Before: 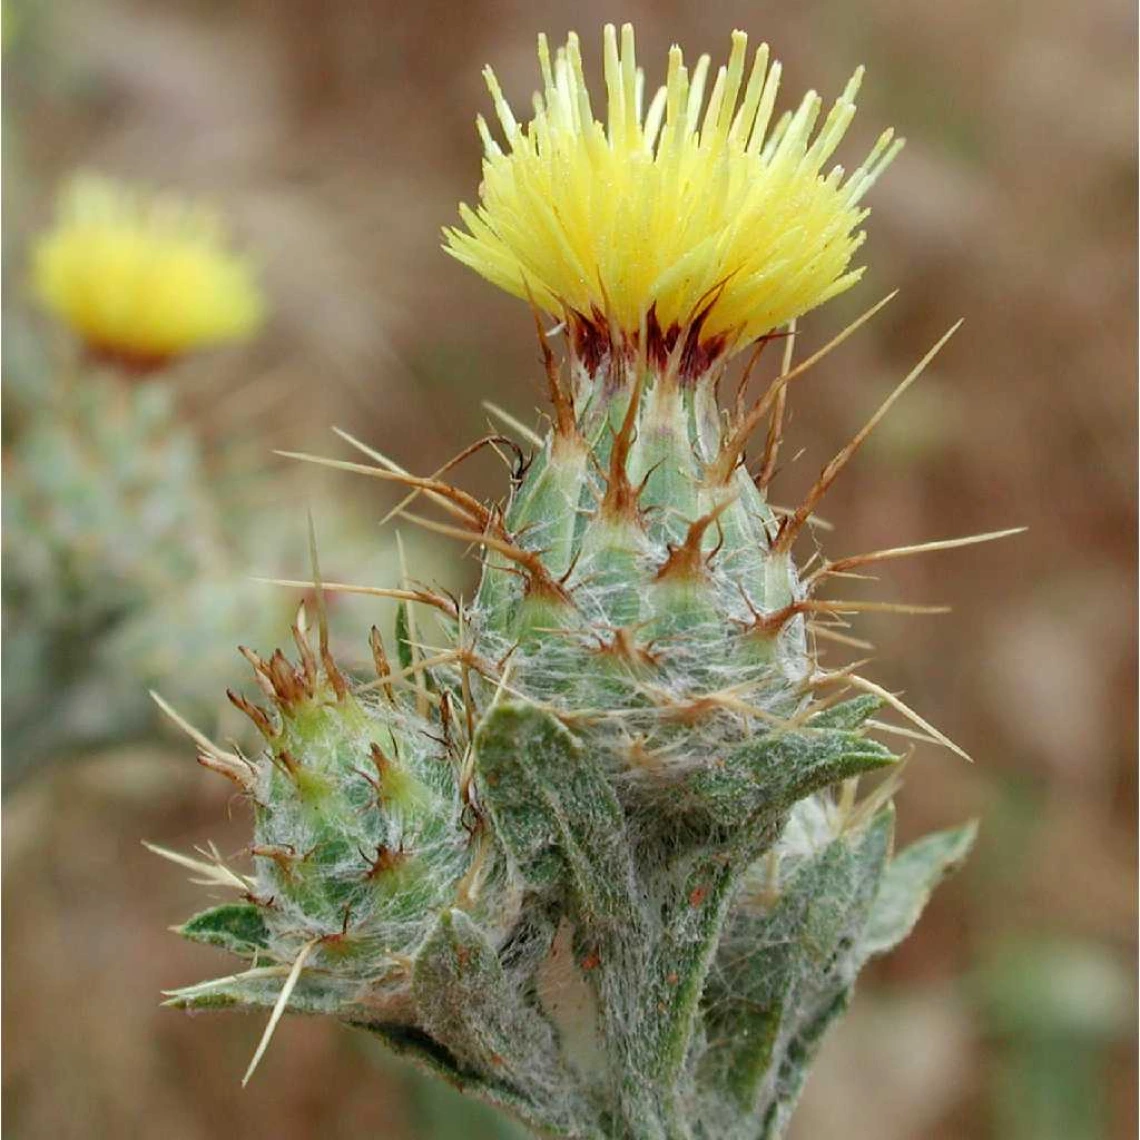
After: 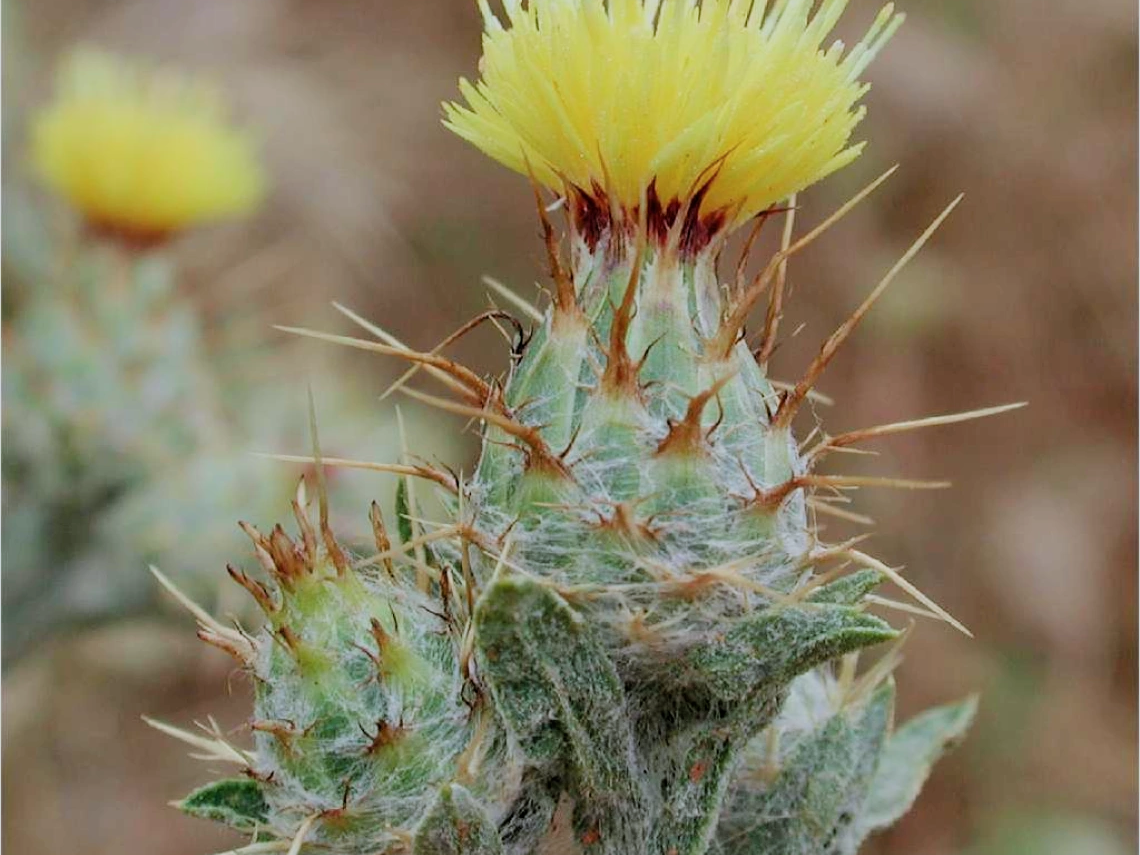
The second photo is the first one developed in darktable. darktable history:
color calibration: illuminant as shot in camera, x 0.358, y 0.373, temperature 4628.91 K
crop: top 11.038%, bottom 13.962%
filmic rgb: black relative exposure -7.48 EV, white relative exposure 4.83 EV, hardness 3.4, color science v6 (2022)
